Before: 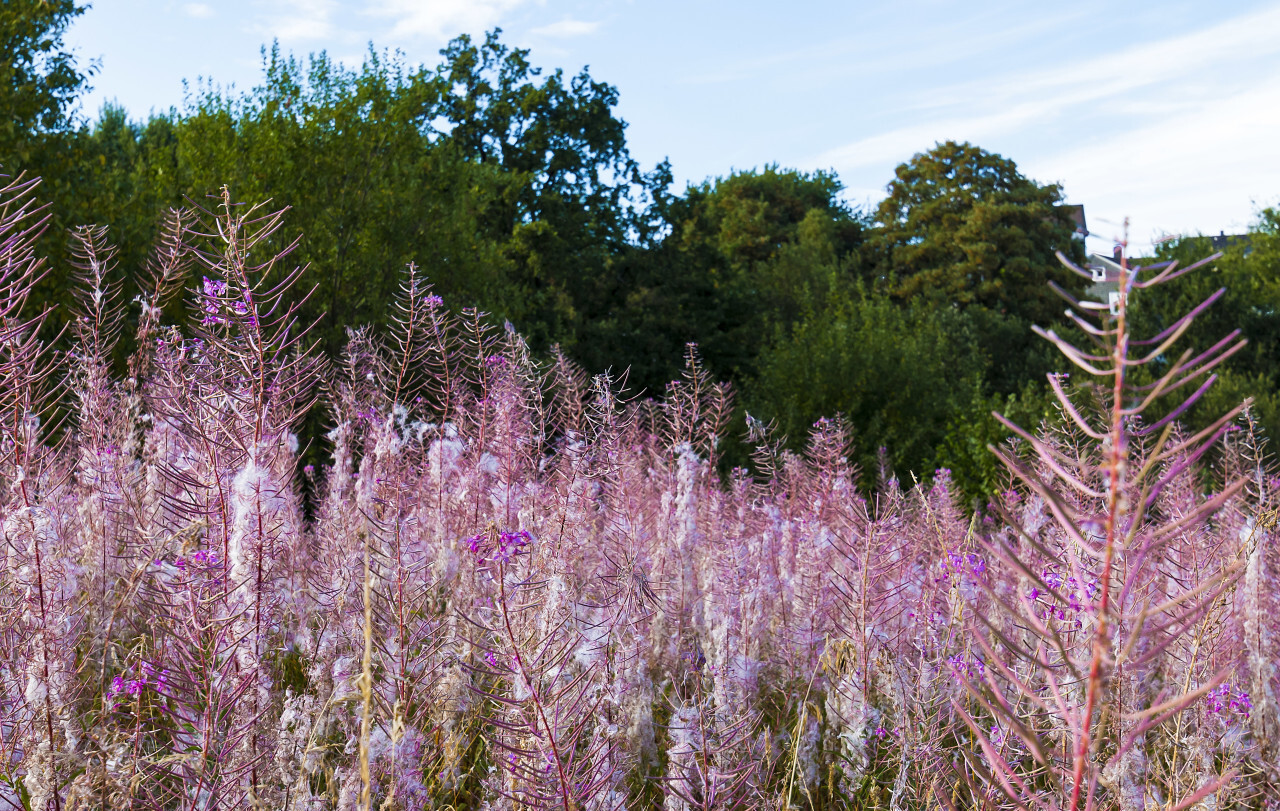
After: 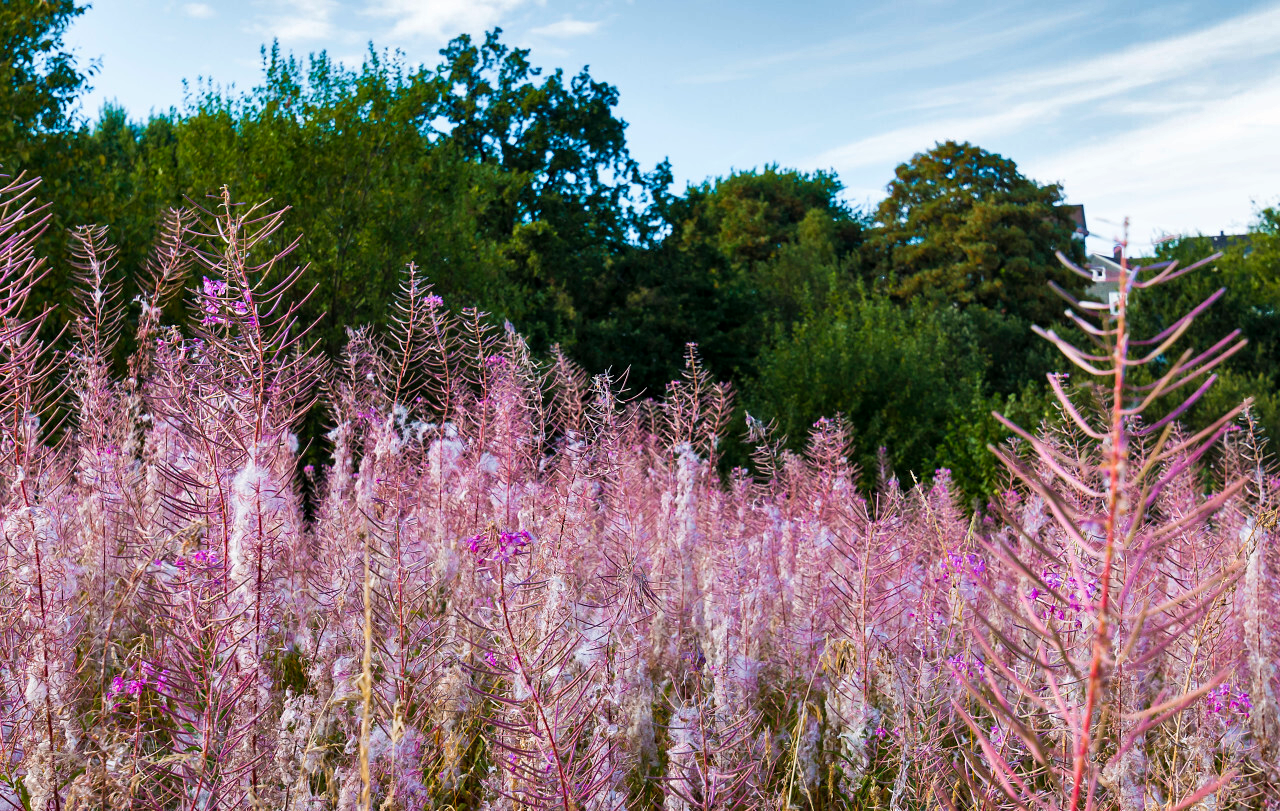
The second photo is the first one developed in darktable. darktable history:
shadows and highlights: radius 100.49, shadows 50.37, highlights -63.91, soften with gaussian
